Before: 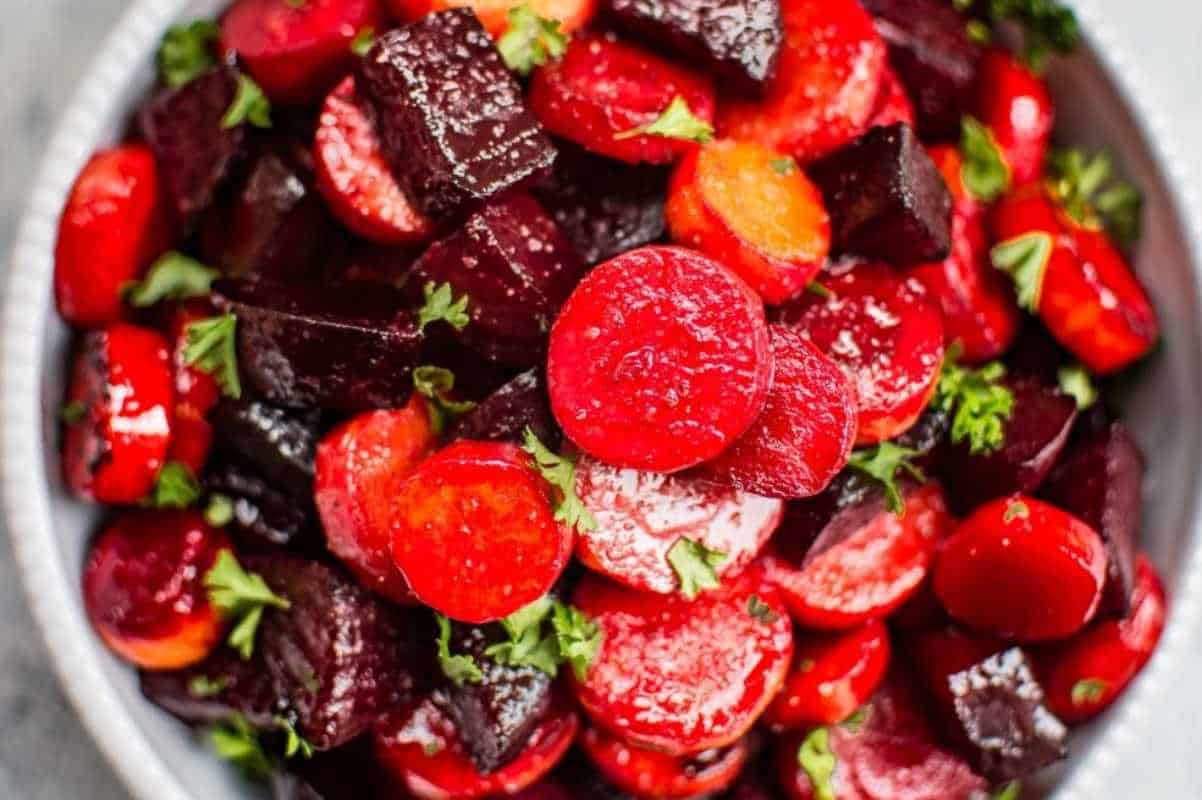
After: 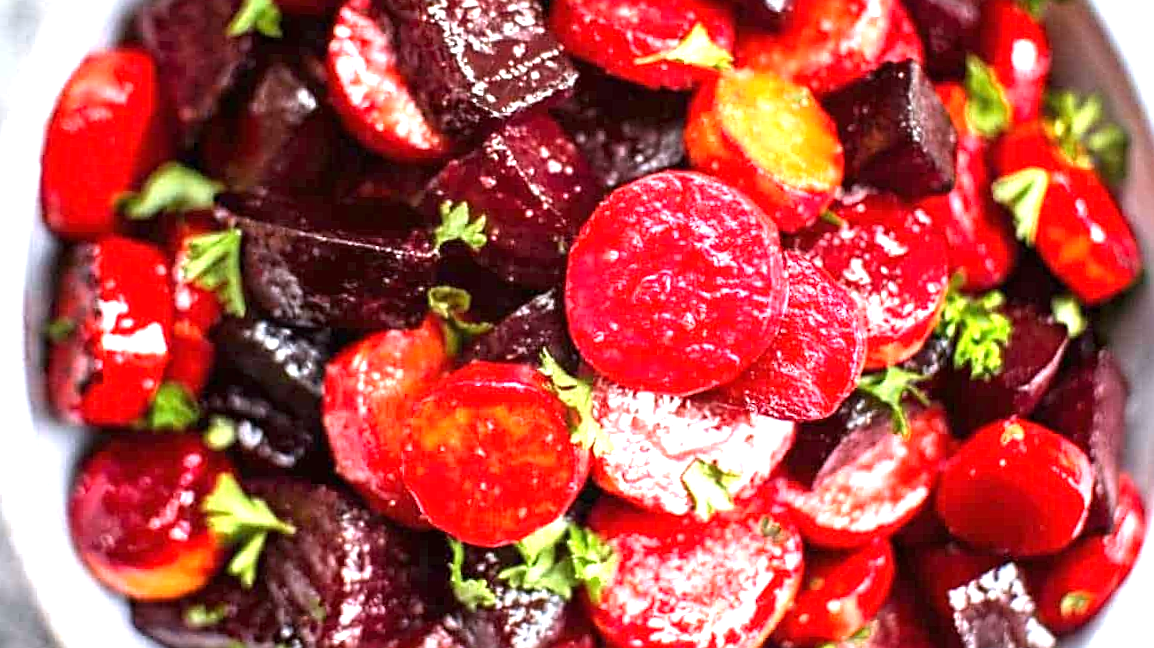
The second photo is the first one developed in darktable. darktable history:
exposure: black level correction 0, exposure 1.2 EV, compensate highlight preservation false
white balance: red 0.967, blue 1.049
rotate and perspective: rotation 0.679°, lens shift (horizontal) 0.136, crop left 0.009, crop right 0.991, crop top 0.078, crop bottom 0.95
crop: left 1.507%, top 6.147%, right 1.379%, bottom 6.637%
tone equalizer: on, module defaults
sharpen: on, module defaults
